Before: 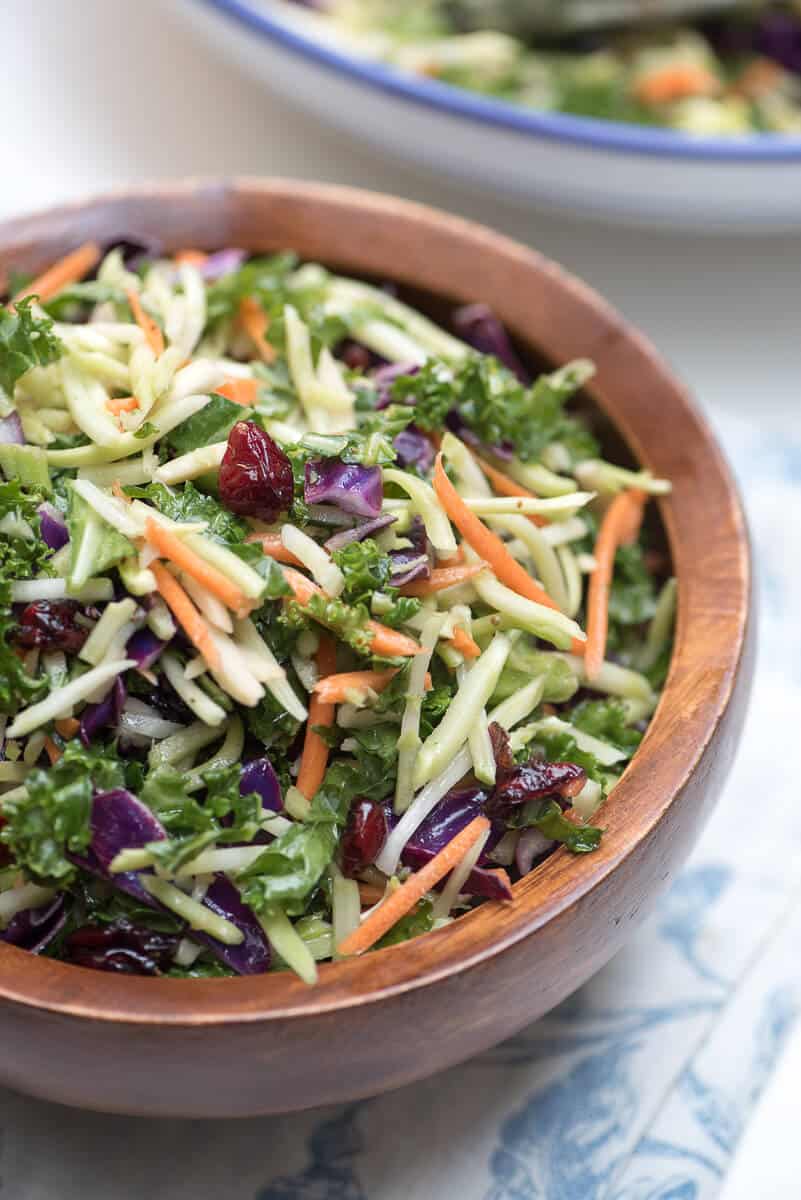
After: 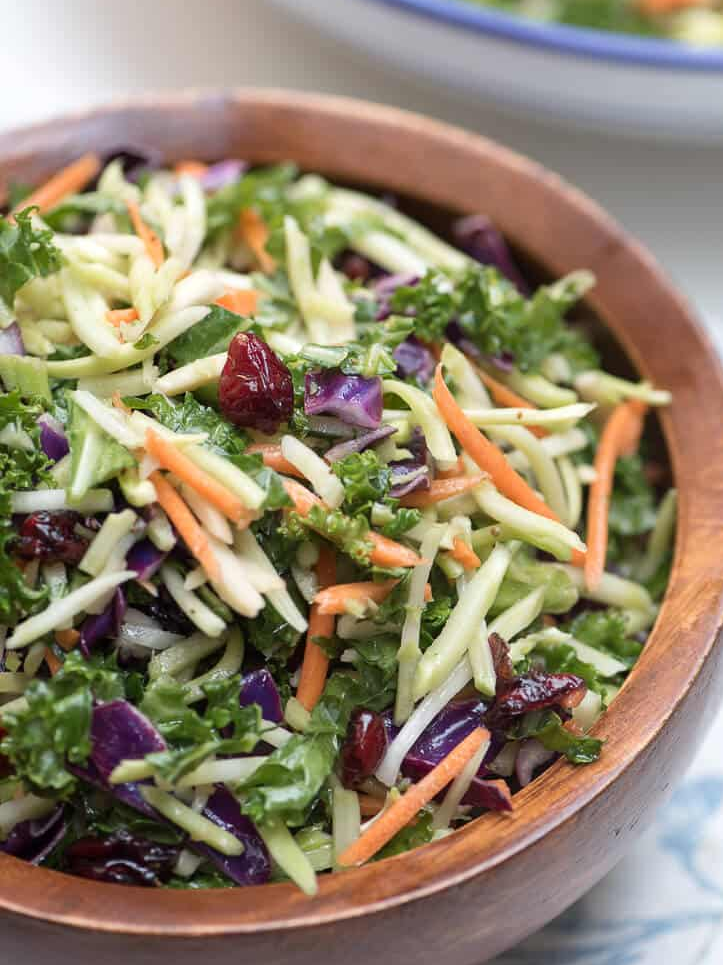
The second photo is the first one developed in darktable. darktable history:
crop: top 7.475%, right 9.713%, bottom 12.099%
